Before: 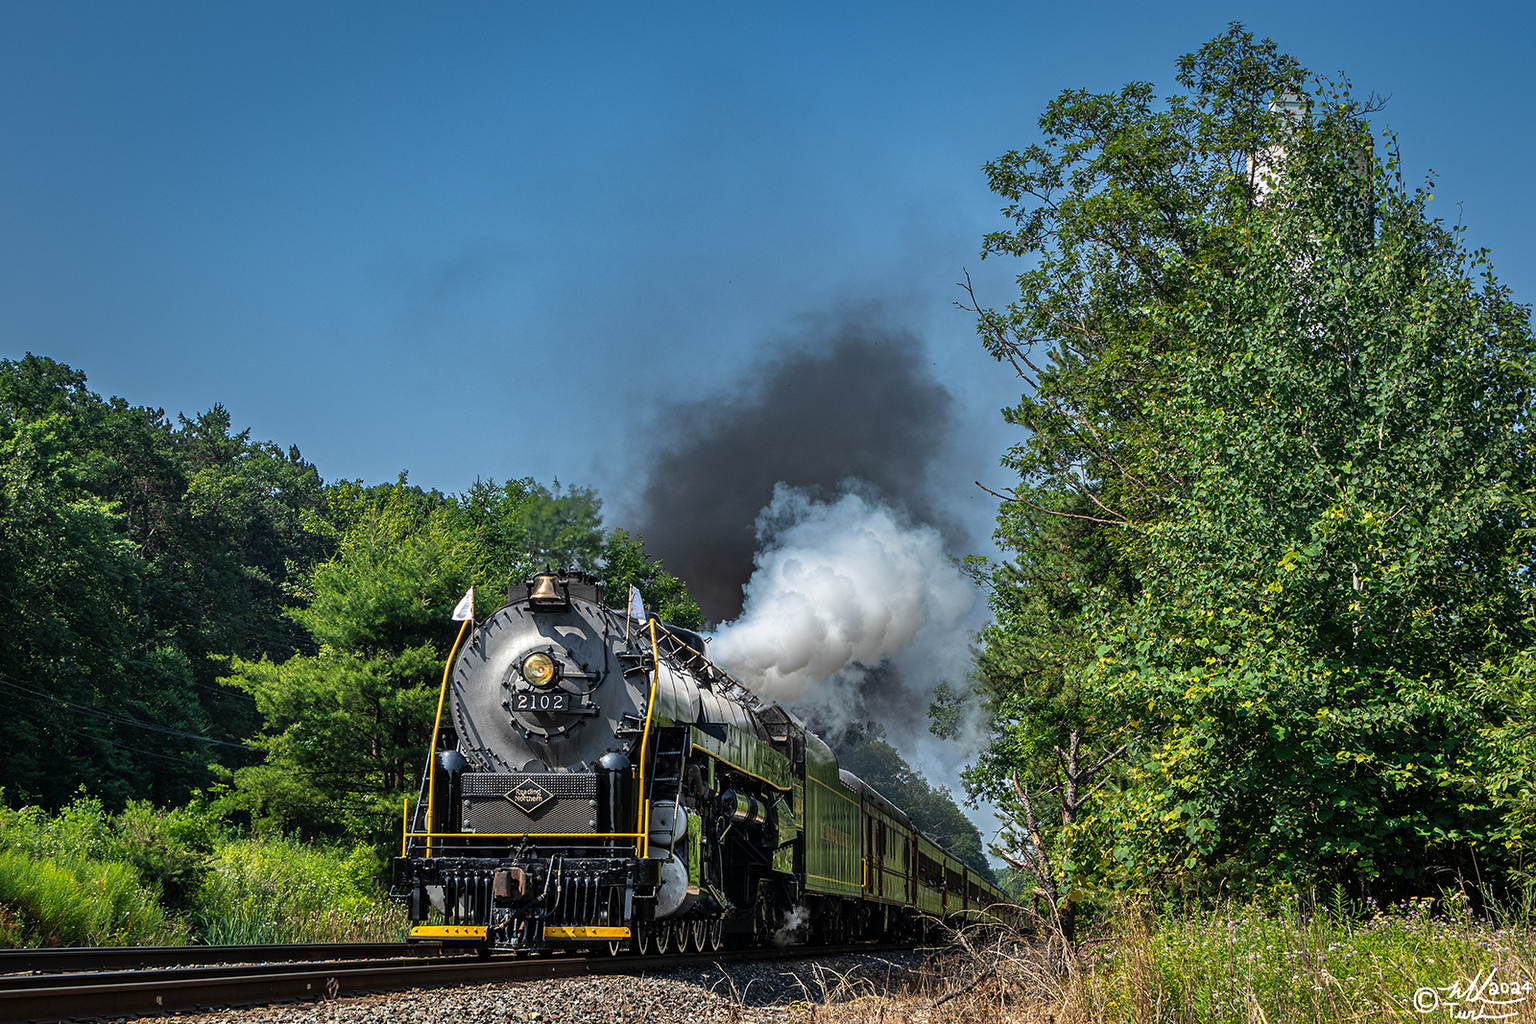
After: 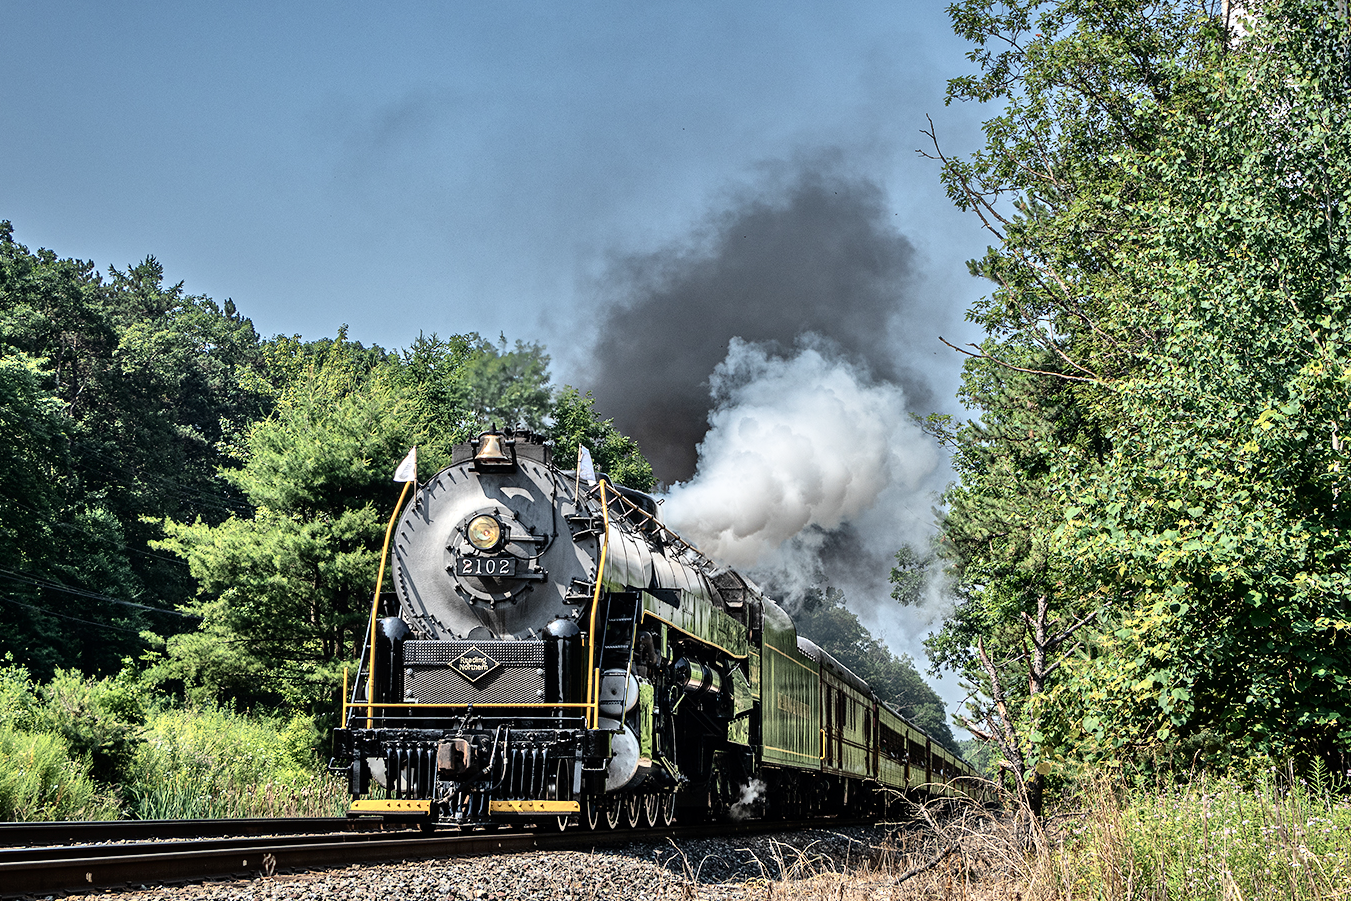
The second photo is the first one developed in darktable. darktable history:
tone equalizer: -7 EV 0.15 EV, -6 EV 0.6 EV, -5 EV 1.15 EV, -4 EV 1.33 EV, -3 EV 1.15 EV, -2 EV 0.6 EV, -1 EV 0.15 EV, mask exposure compensation -0.5 EV
crop and rotate: left 4.842%, top 15.51%, right 10.668%
contrast brightness saturation: contrast 0.25, saturation -0.31
